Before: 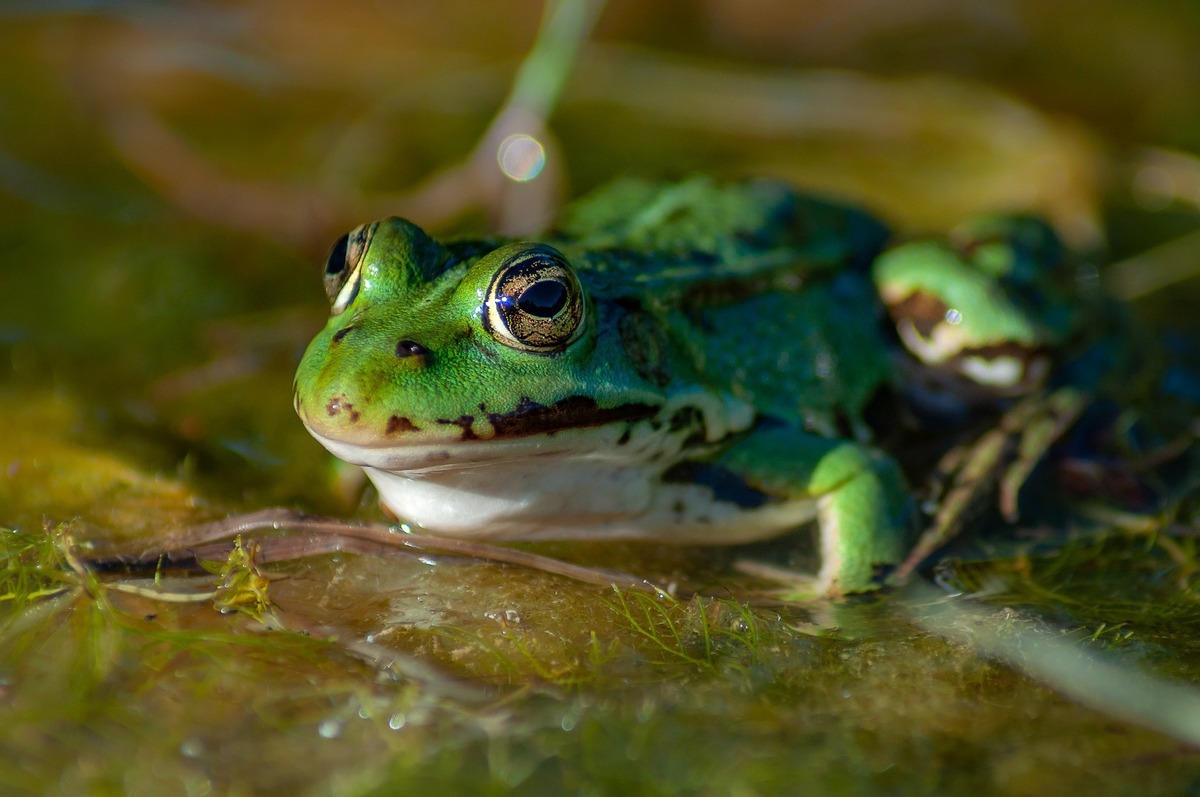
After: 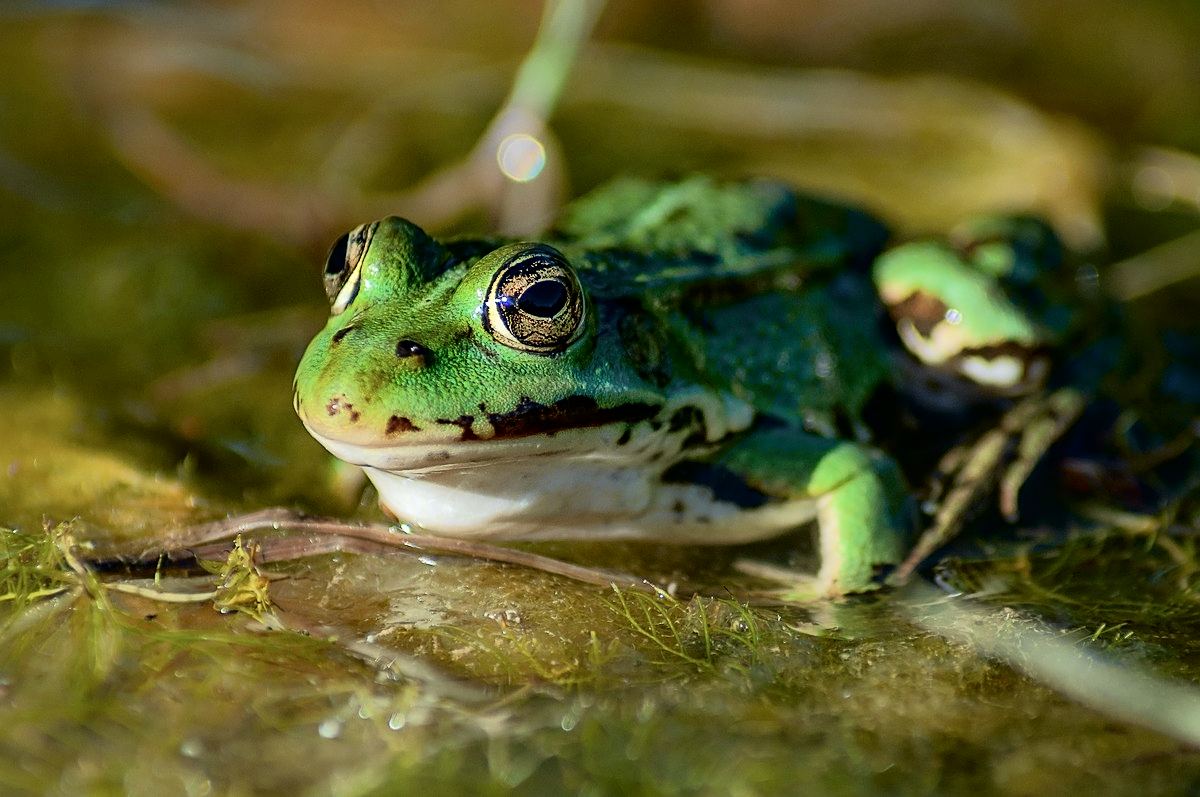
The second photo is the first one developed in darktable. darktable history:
tone curve: curves: ch0 [(0, 0) (0.037, 0.011) (0.135, 0.093) (0.266, 0.281) (0.461, 0.555) (0.581, 0.716) (0.675, 0.793) (0.767, 0.849) (0.91, 0.924) (1, 0.979)]; ch1 [(0, 0) (0.292, 0.278) (0.419, 0.423) (0.493, 0.492) (0.506, 0.5) (0.534, 0.529) (0.562, 0.562) (0.641, 0.663) (0.754, 0.76) (1, 1)]; ch2 [(0, 0) (0.294, 0.3) (0.361, 0.372) (0.429, 0.445) (0.478, 0.486) (0.502, 0.498) (0.518, 0.522) (0.531, 0.549) (0.561, 0.579) (0.64, 0.645) (0.7, 0.7) (0.861, 0.808) (1, 0.951)], color space Lab, independent channels, preserve colors none
sharpen: on, module defaults
